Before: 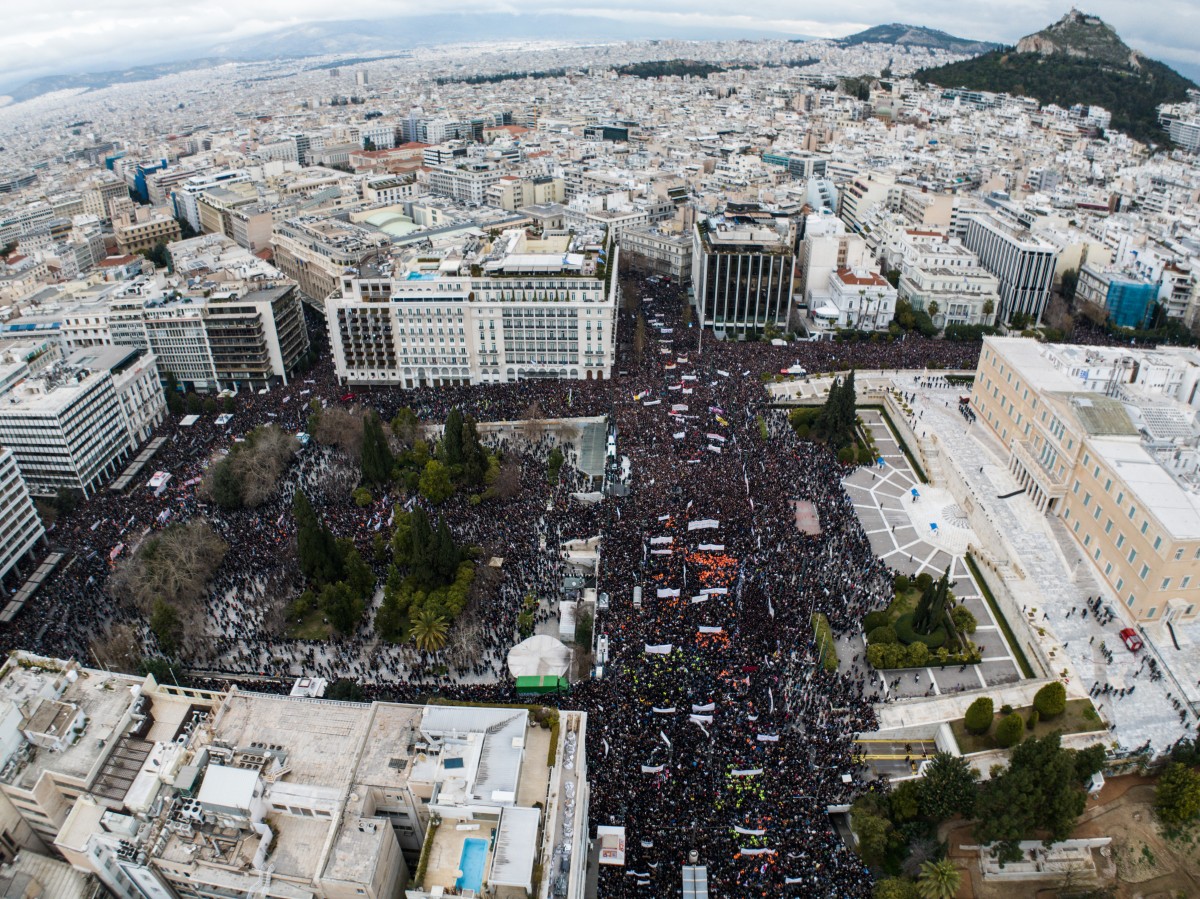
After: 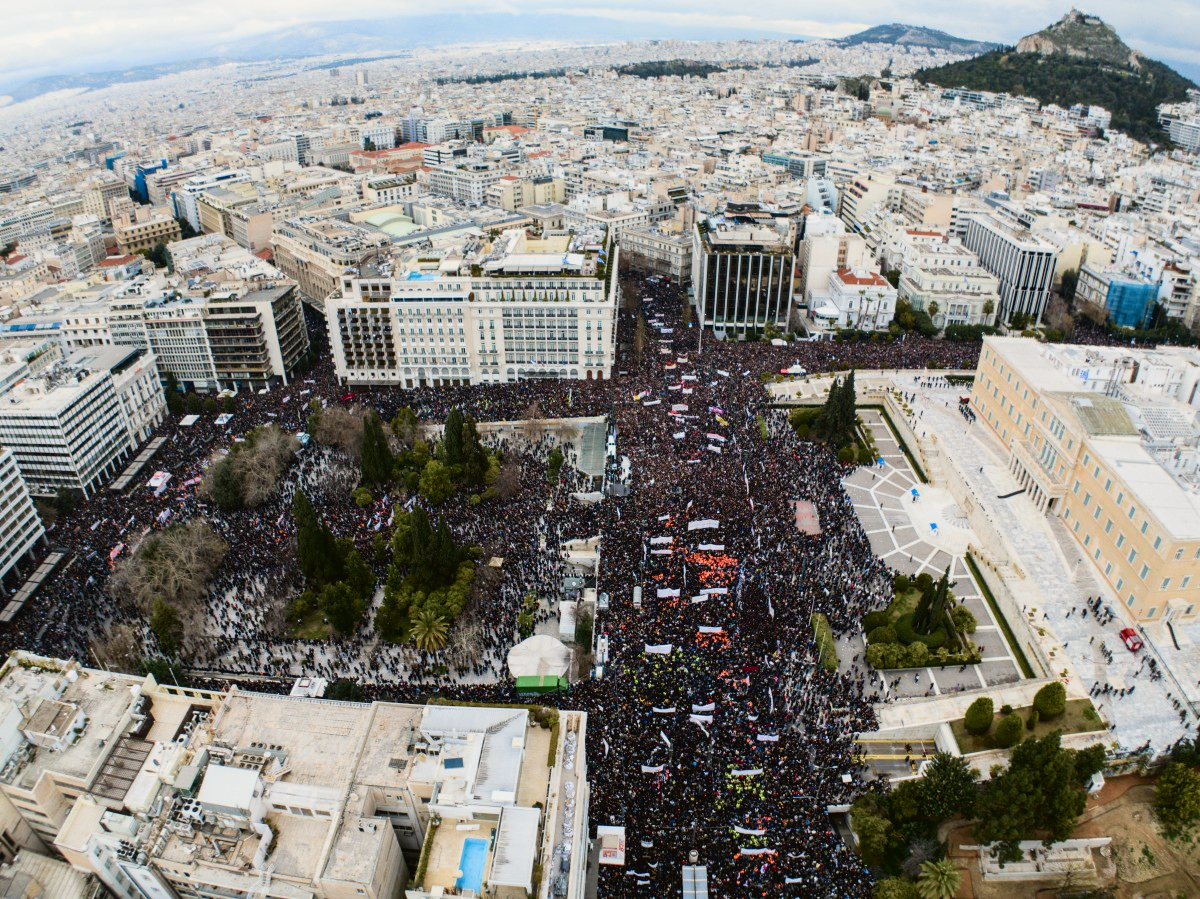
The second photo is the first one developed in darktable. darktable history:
tone curve: curves: ch0 [(0, 0.021) (0.049, 0.044) (0.152, 0.14) (0.328, 0.377) (0.473, 0.543) (0.641, 0.705) (0.868, 0.887) (1, 0.969)]; ch1 [(0, 0) (0.302, 0.331) (0.427, 0.433) (0.472, 0.47) (0.502, 0.503) (0.522, 0.526) (0.564, 0.591) (0.602, 0.632) (0.677, 0.701) (0.859, 0.885) (1, 1)]; ch2 [(0, 0) (0.33, 0.301) (0.447, 0.44) (0.487, 0.496) (0.502, 0.516) (0.535, 0.554) (0.565, 0.598) (0.618, 0.629) (1, 1)], color space Lab, independent channels, preserve colors none
